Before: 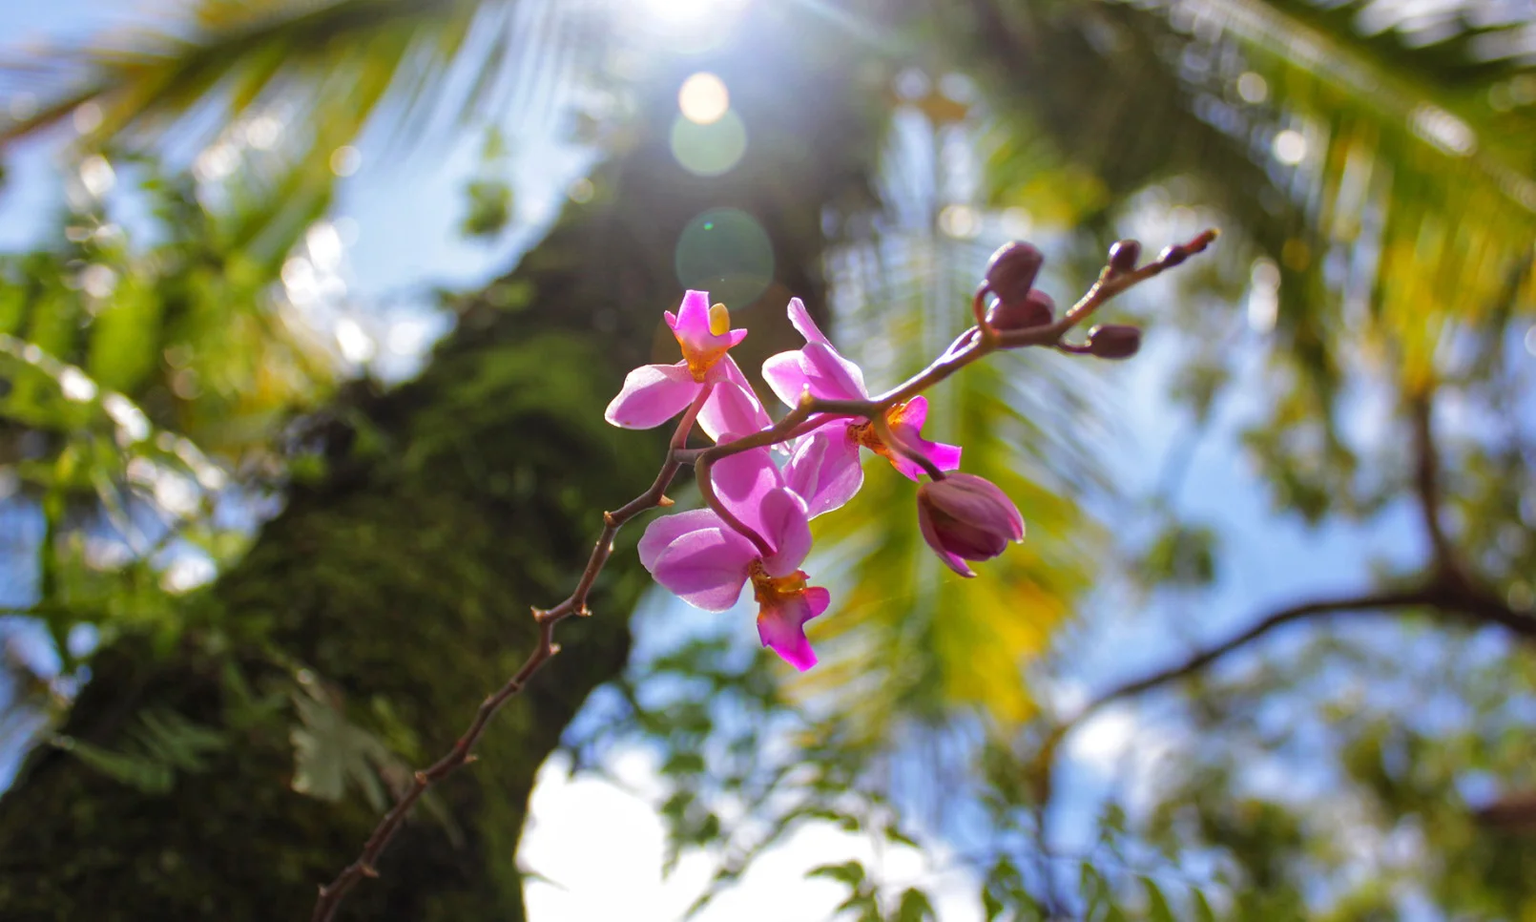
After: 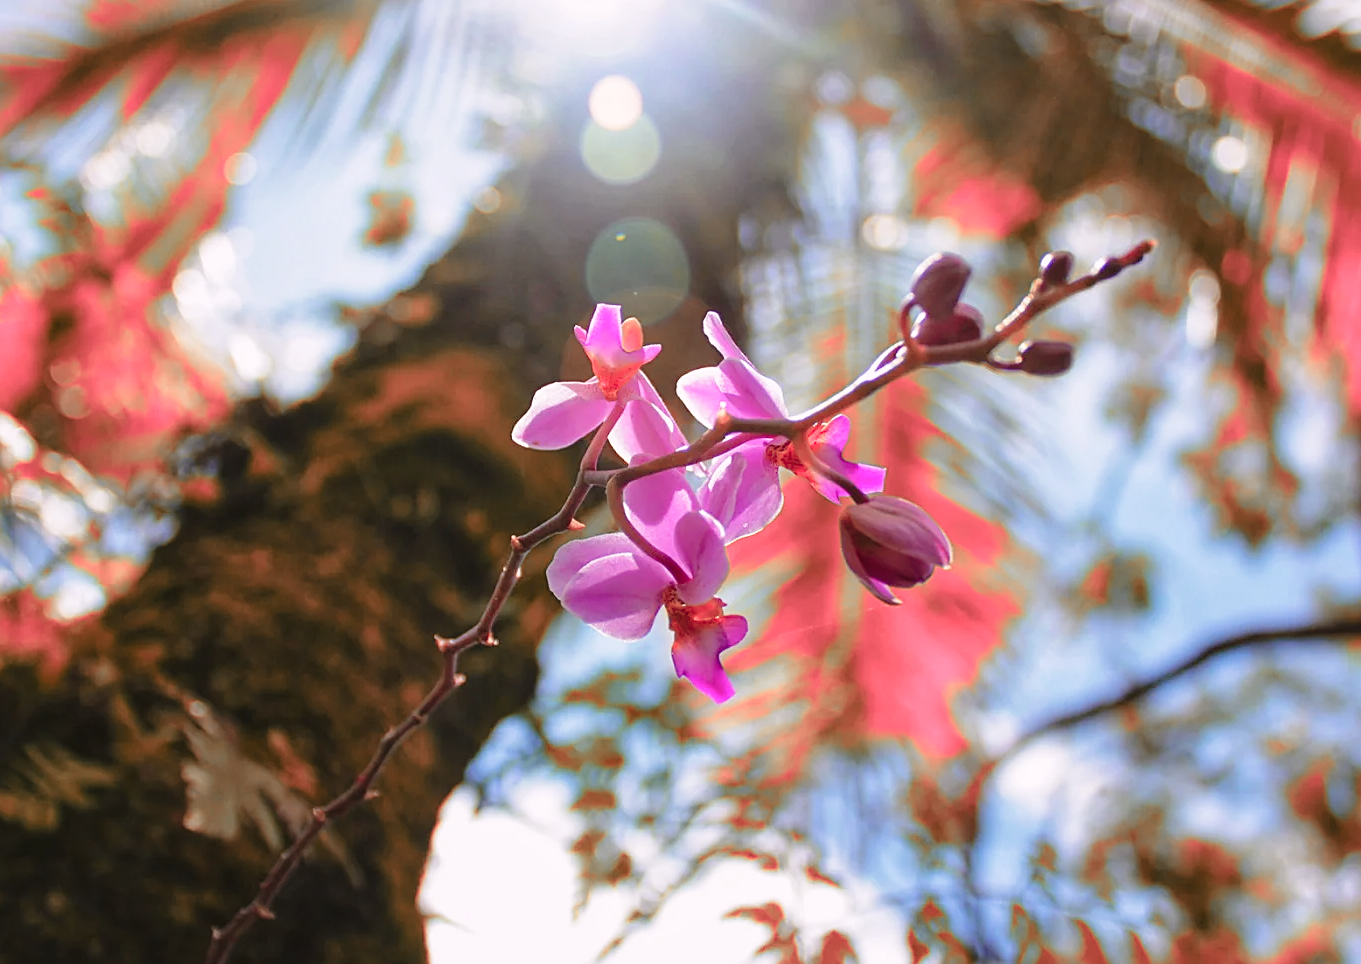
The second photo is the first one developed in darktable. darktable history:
crop: left 7.599%, right 7.816%
color correction: highlights a* 3.06, highlights b* -1.3, shadows a* -0.097, shadows b* 2.2, saturation 0.979
exposure: black level correction -0.004, exposure 0.053 EV, compensate highlight preservation false
local contrast: mode bilateral grid, contrast 11, coarseness 26, detail 112%, midtone range 0.2
tone curve: curves: ch0 [(0, 0.021) (0.049, 0.044) (0.152, 0.14) (0.328, 0.377) (0.473, 0.543) (0.641, 0.705) (0.85, 0.894) (1, 0.969)]; ch1 [(0, 0) (0.302, 0.331) (0.427, 0.433) (0.472, 0.47) (0.502, 0.503) (0.527, 0.521) (0.564, 0.58) (0.614, 0.626) (0.677, 0.701) (0.859, 0.885) (1, 1)]; ch2 [(0, 0) (0.33, 0.301) (0.447, 0.44) (0.487, 0.496) (0.502, 0.516) (0.535, 0.563) (0.565, 0.593) (0.618, 0.628) (1, 1)], preserve colors none
sharpen: amount 0.49
color zones: curves: ch2 [(0, 0.488) (0.143, 0.417) (0.286, 0.212) (0.429, 0.179) (0.571, 0.154) (0.714, 0.415) (0.857, 0.495) (1, 0.488)]
